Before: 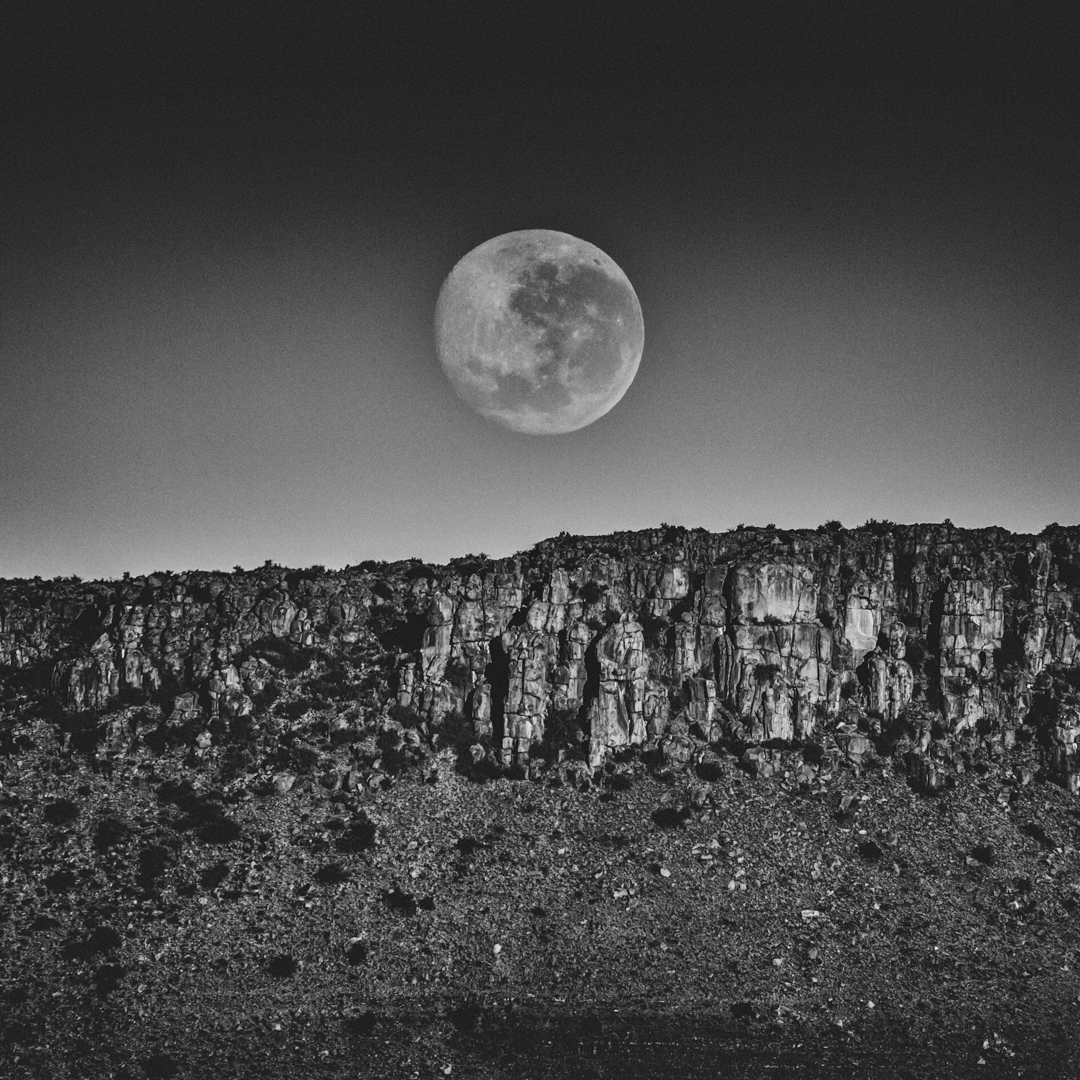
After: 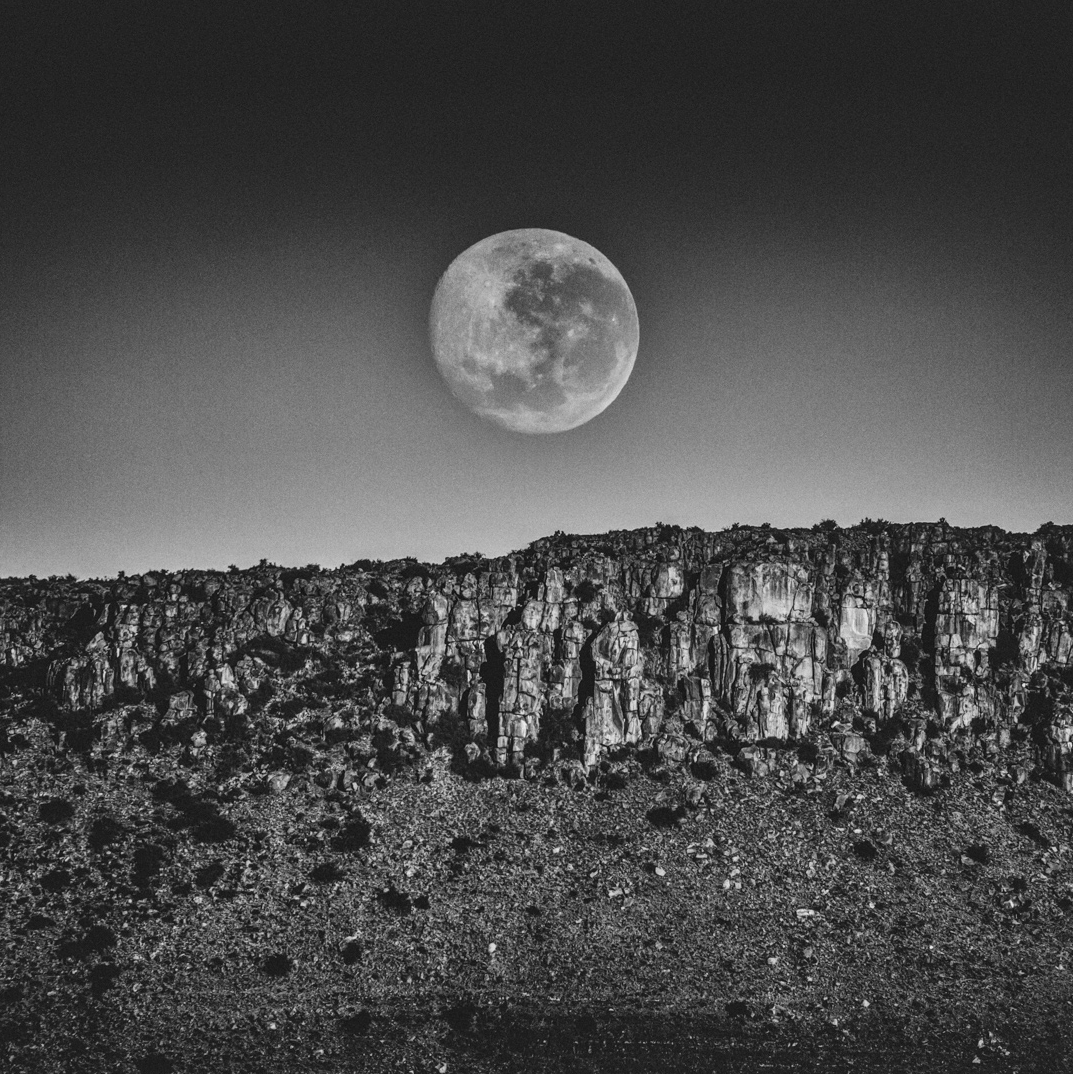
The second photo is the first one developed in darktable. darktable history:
local contrast: on, module defaults
crop and rotate: left 0.614%, top 0.179%, bottom 0.309%
